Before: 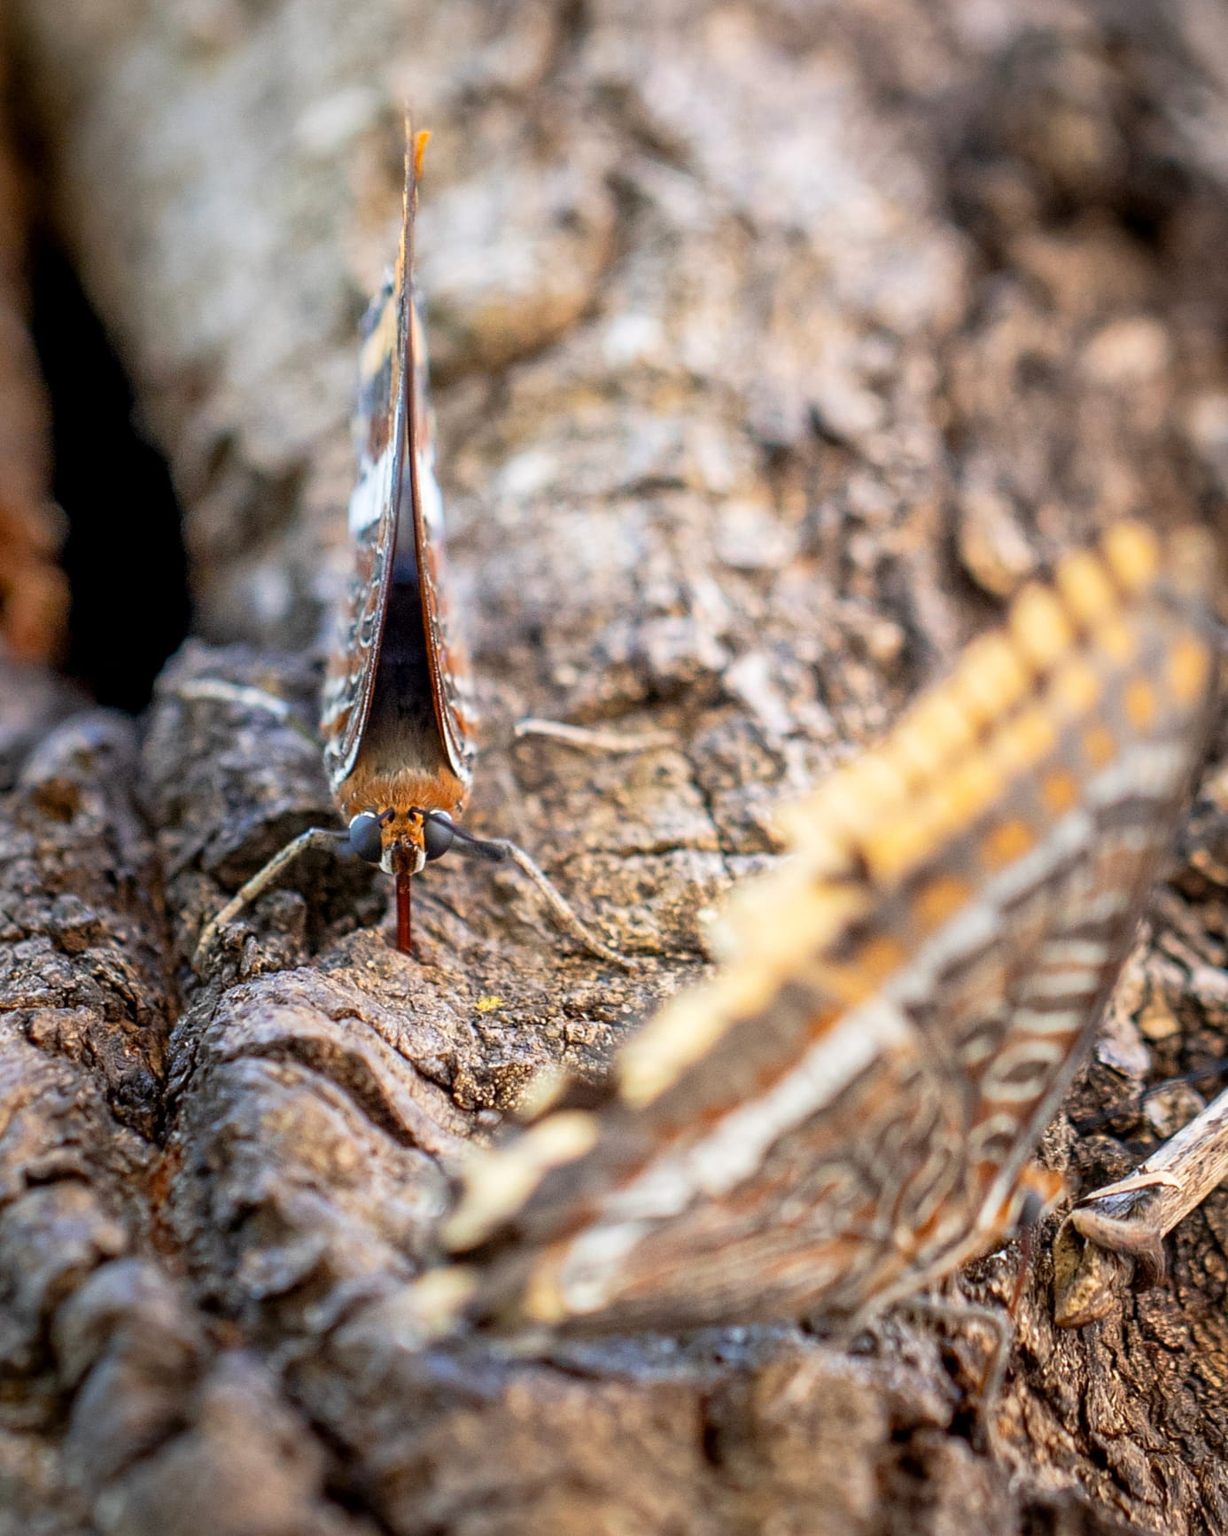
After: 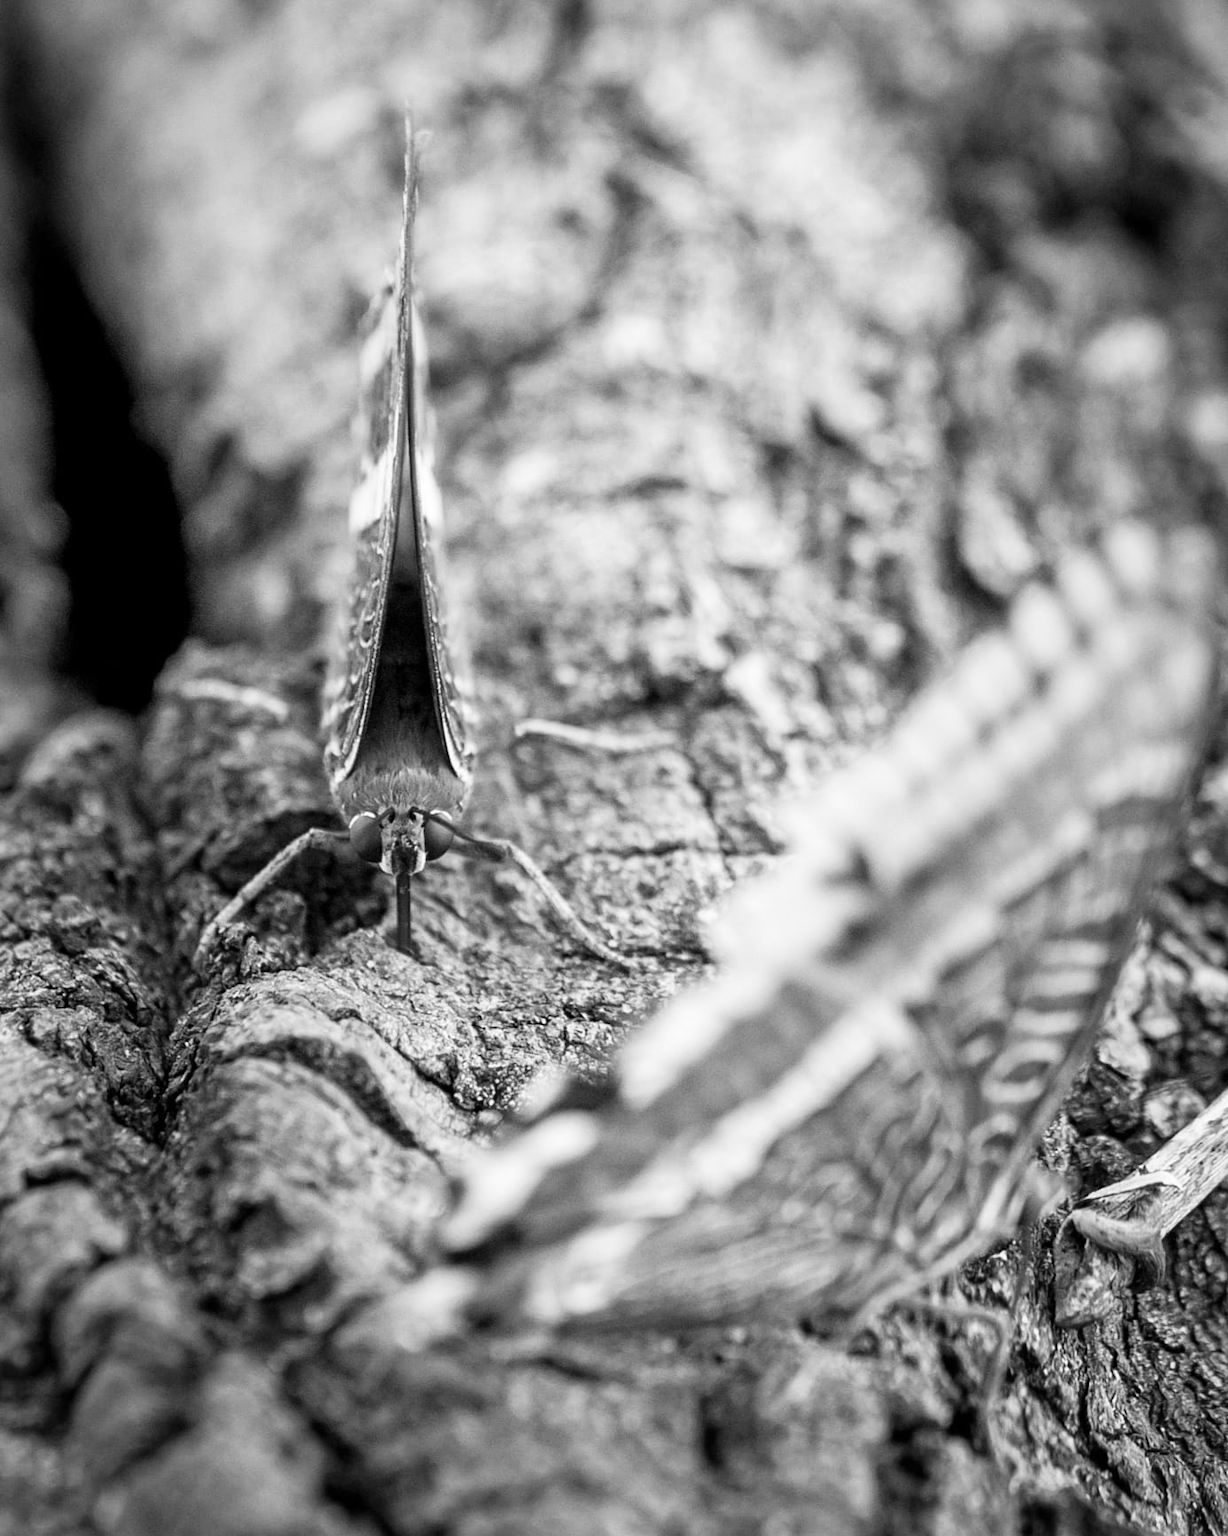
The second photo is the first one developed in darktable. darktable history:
contrast brightness saturation: contrast 0.15, brightness 0.05
monochrome: on, module defaults
